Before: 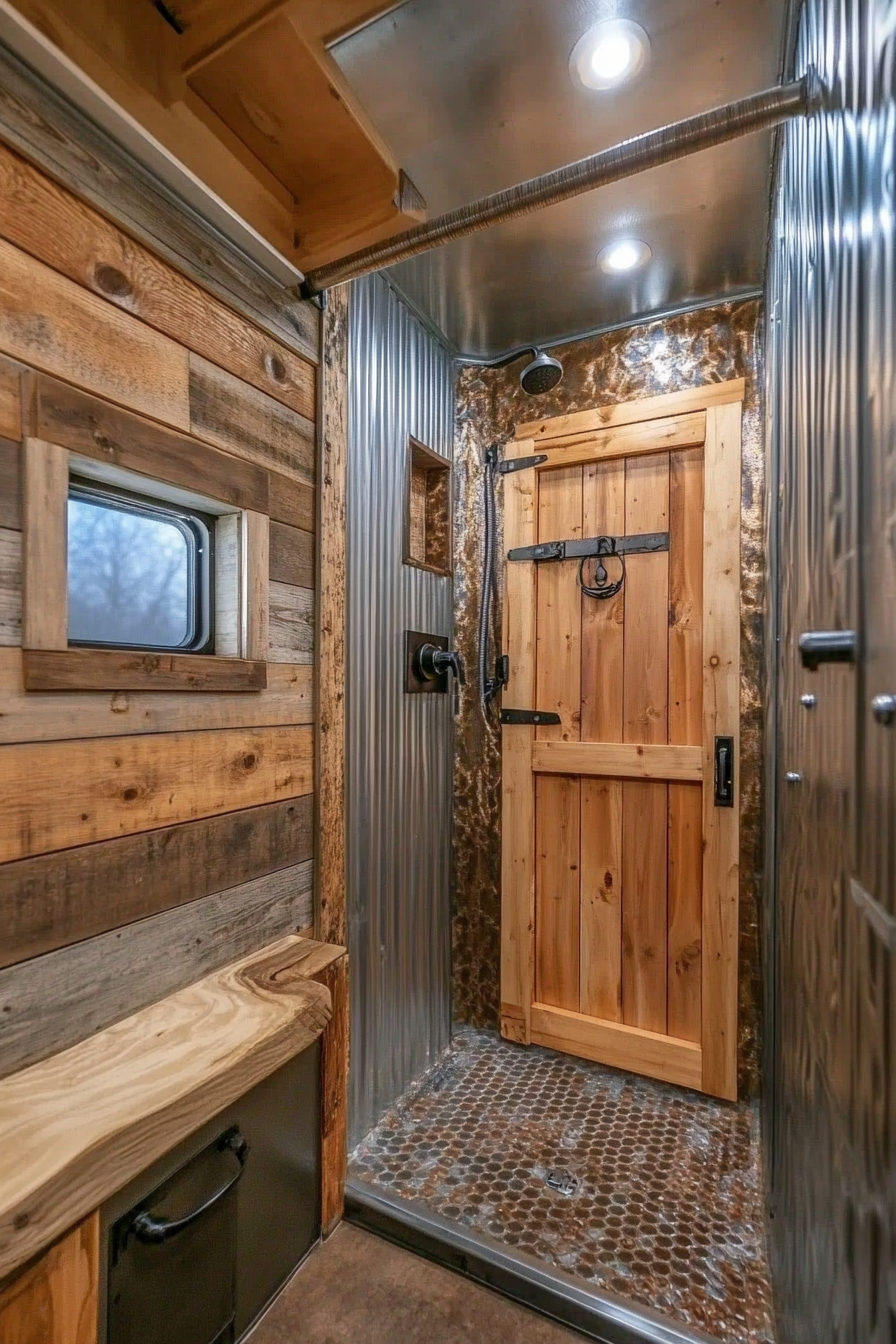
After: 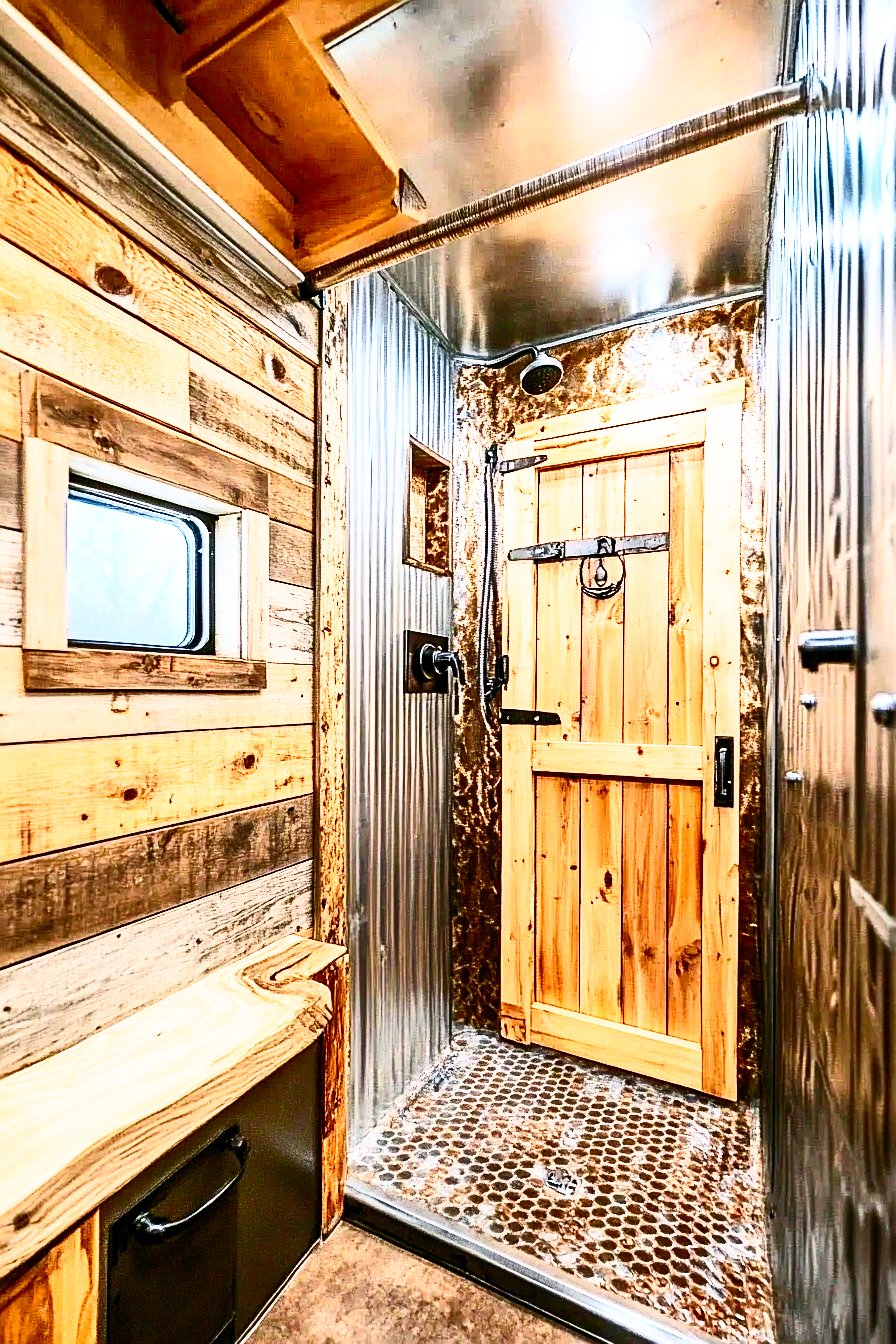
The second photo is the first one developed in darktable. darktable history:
filmic rgb: black relative exposure -7.97 EV, white relative exposure 4.05 EV, threshold 5.95 EV, hardness 4.1, contrast 1.379, preserve chrominance no, color science v4 (2020), contrast in shadows soft, enable highlight reconstruction true
contrast brightness saturation: contrast 0.639, brightness 0.325, saturation 0.138
exposure: black level correction 0, exposure 1 EV, compensate highlight preservation false
sharpen: on, module defaults
